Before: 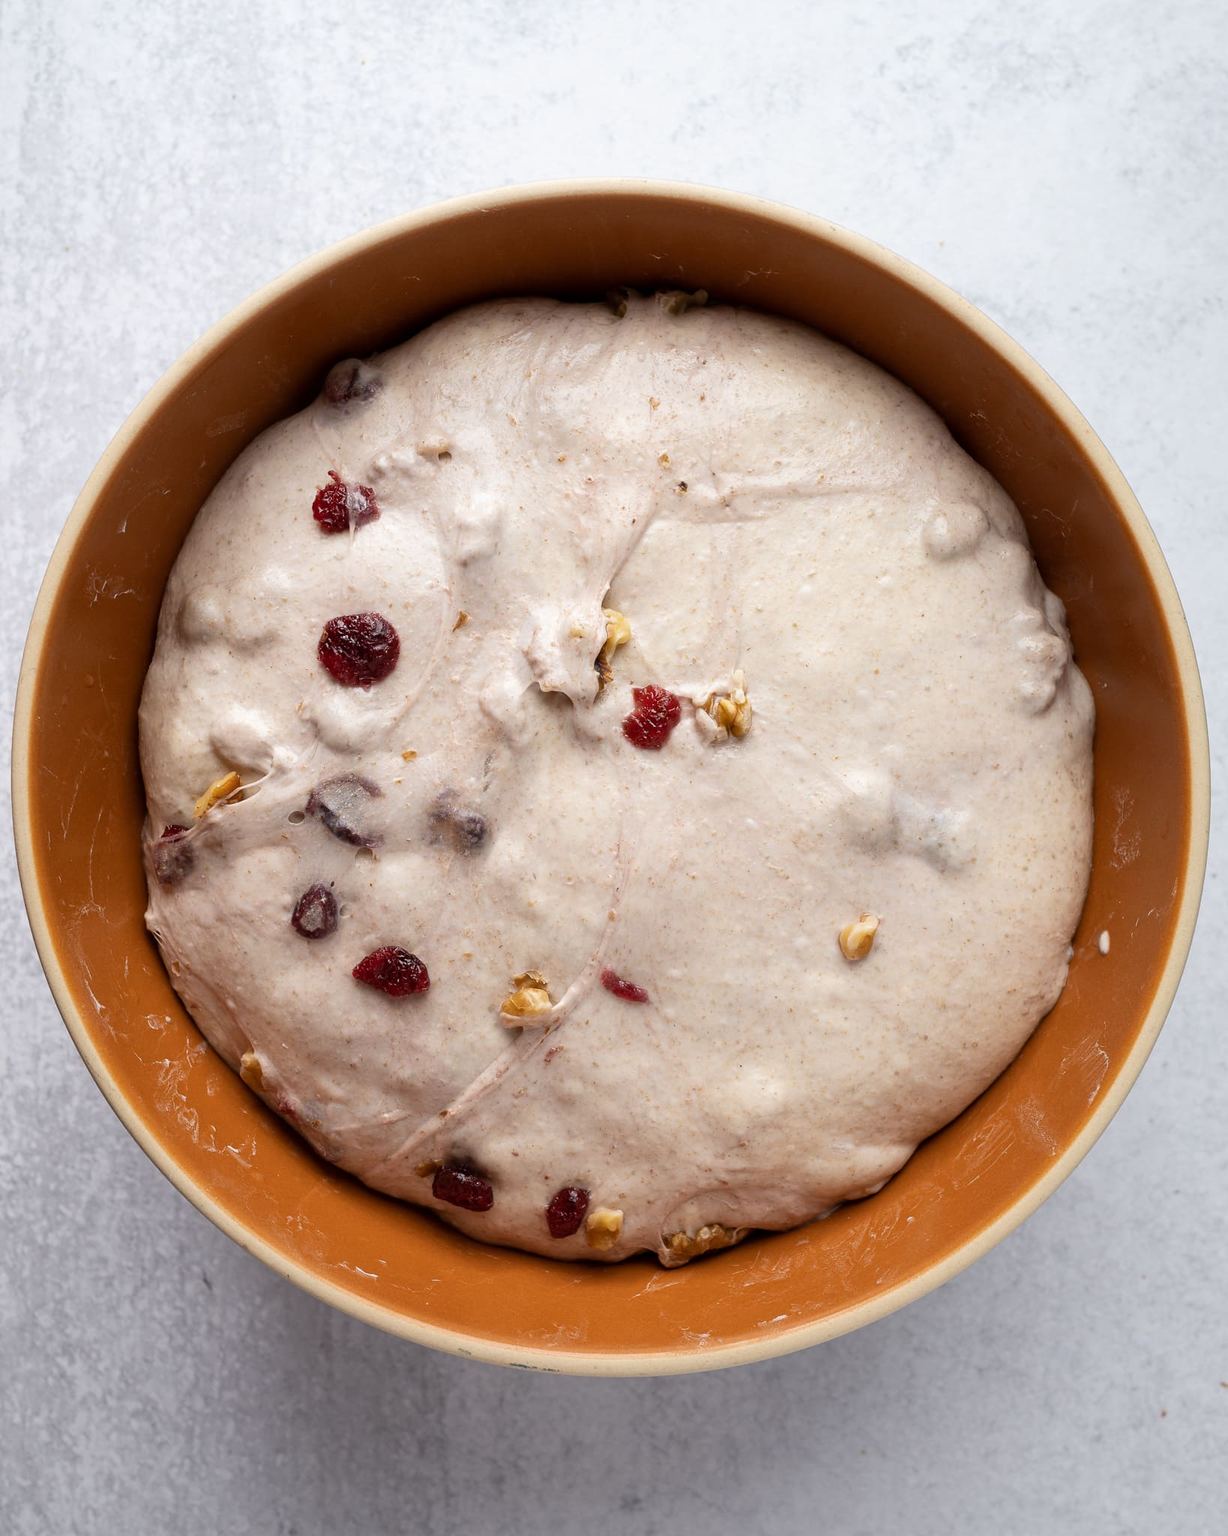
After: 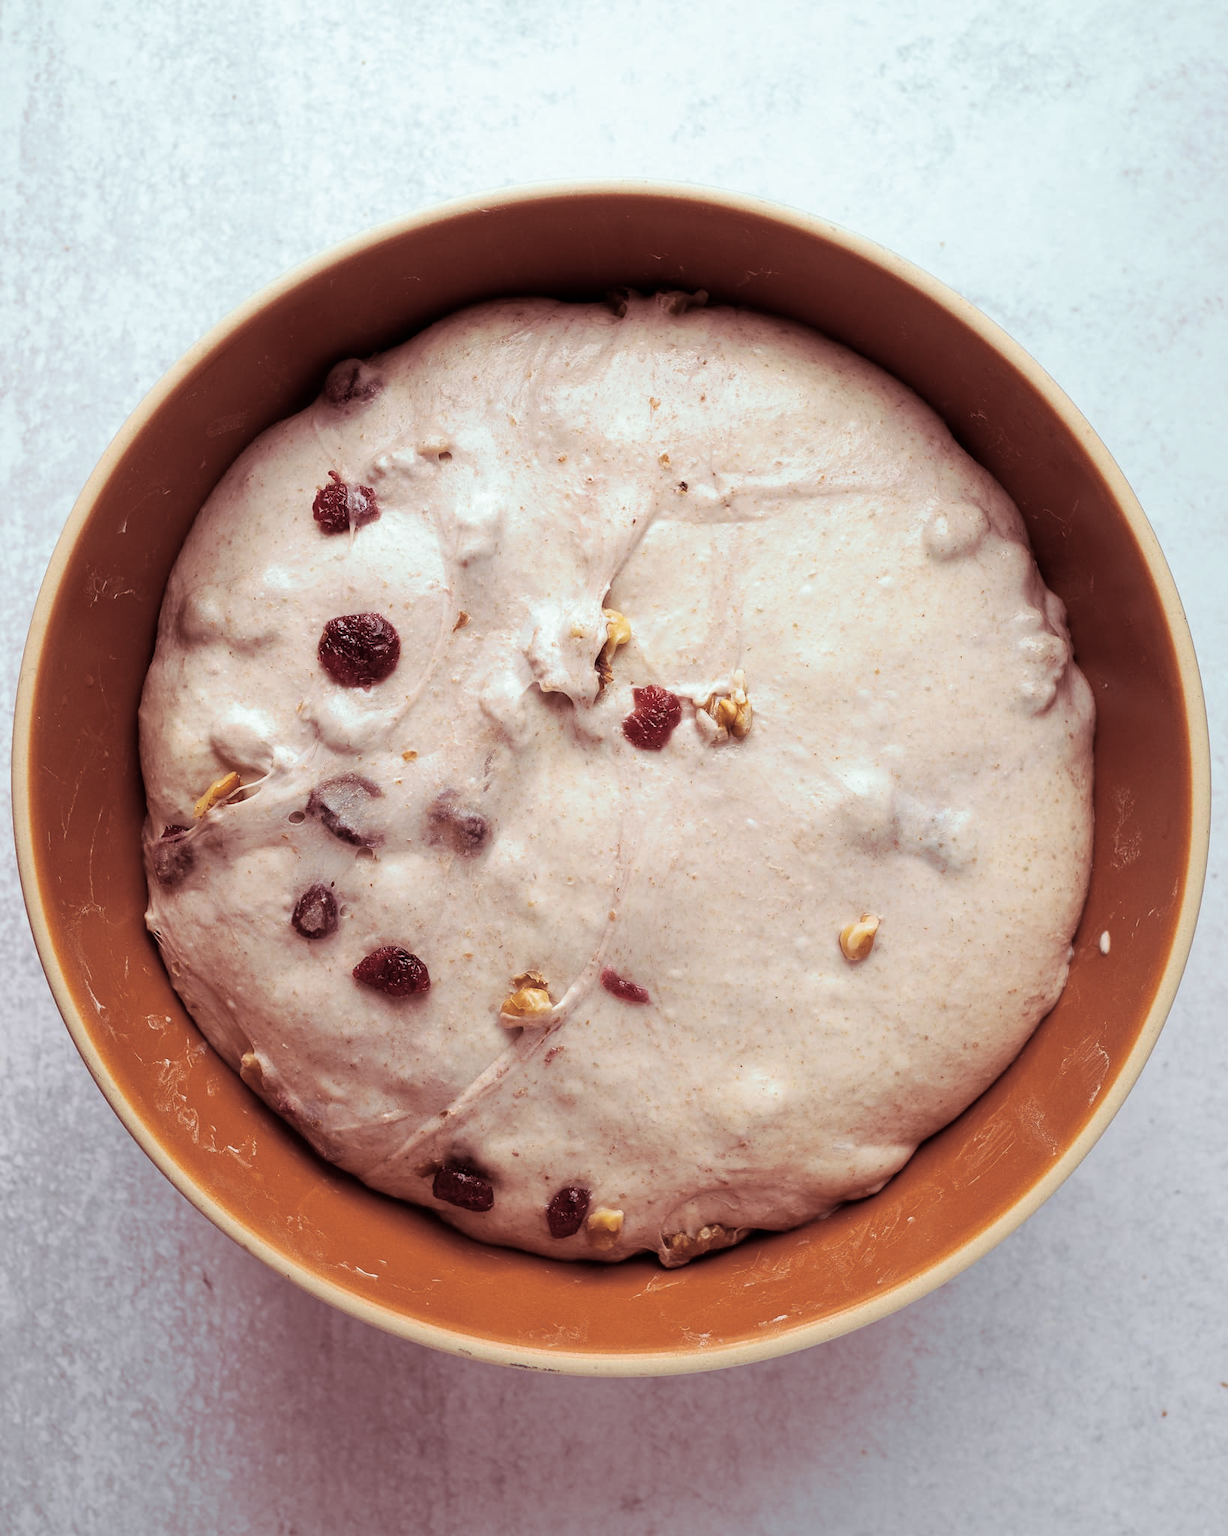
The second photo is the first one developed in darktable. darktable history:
split-toning: highlights › hue 180°
base curve: curves: ch0 [(0, 0) (0.297, 0.298) (1, 1)], preserve colors none
